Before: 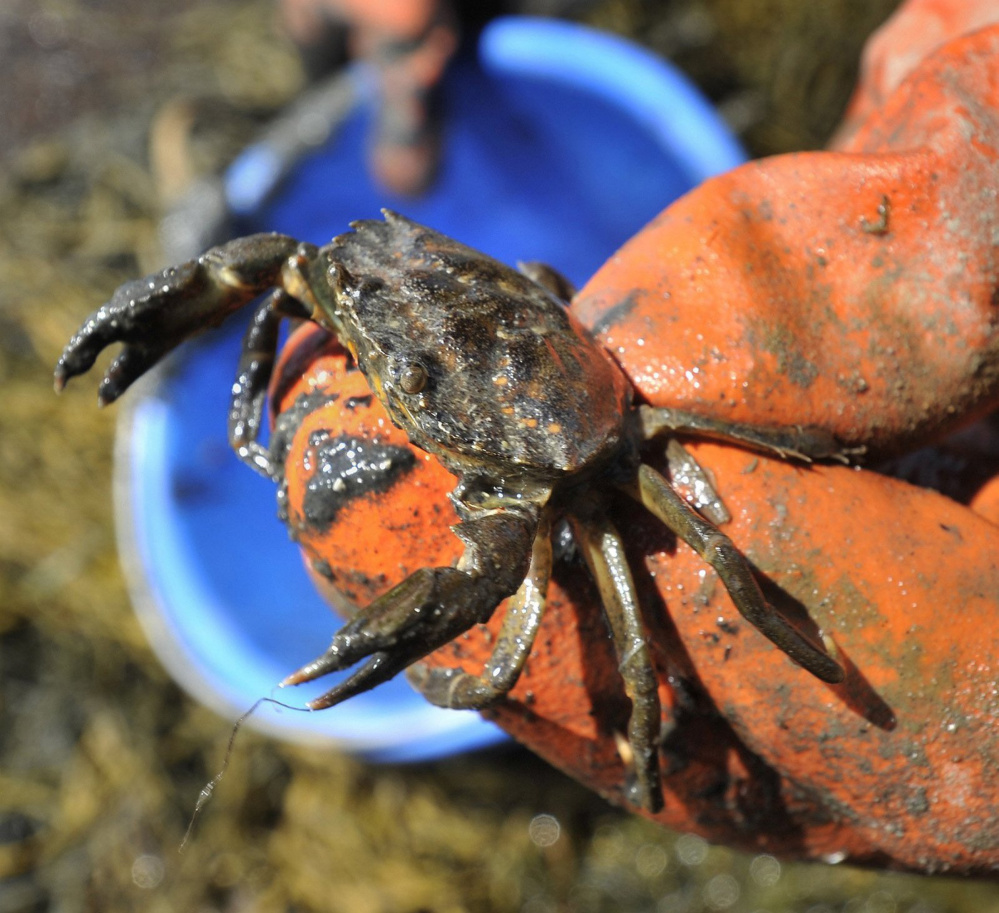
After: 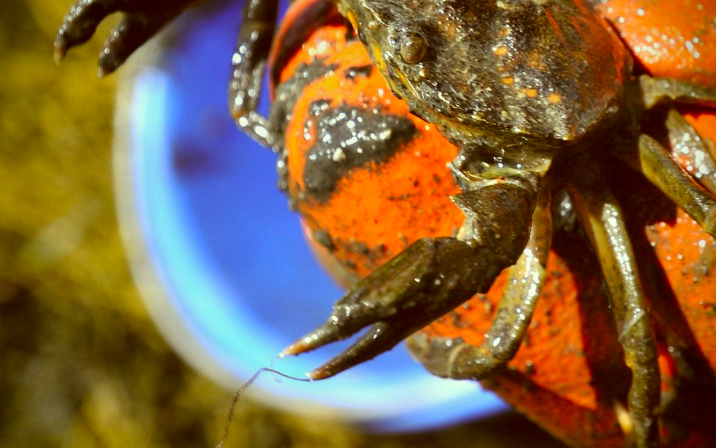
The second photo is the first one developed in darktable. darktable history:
contrast brightness saturation: contrast 0.089, saturation 0.281
color correction: highlights a* -6.21, highlights b* 9.52, shadows a* 10.65, shadows b* 23.23
crop: top 36.209%, right 28.256%, bottom 14.618%
vignetting: fall-off radius 61.07%, brightness -0.99, saturation 0.489, dithering 16-bit output, unbound false
